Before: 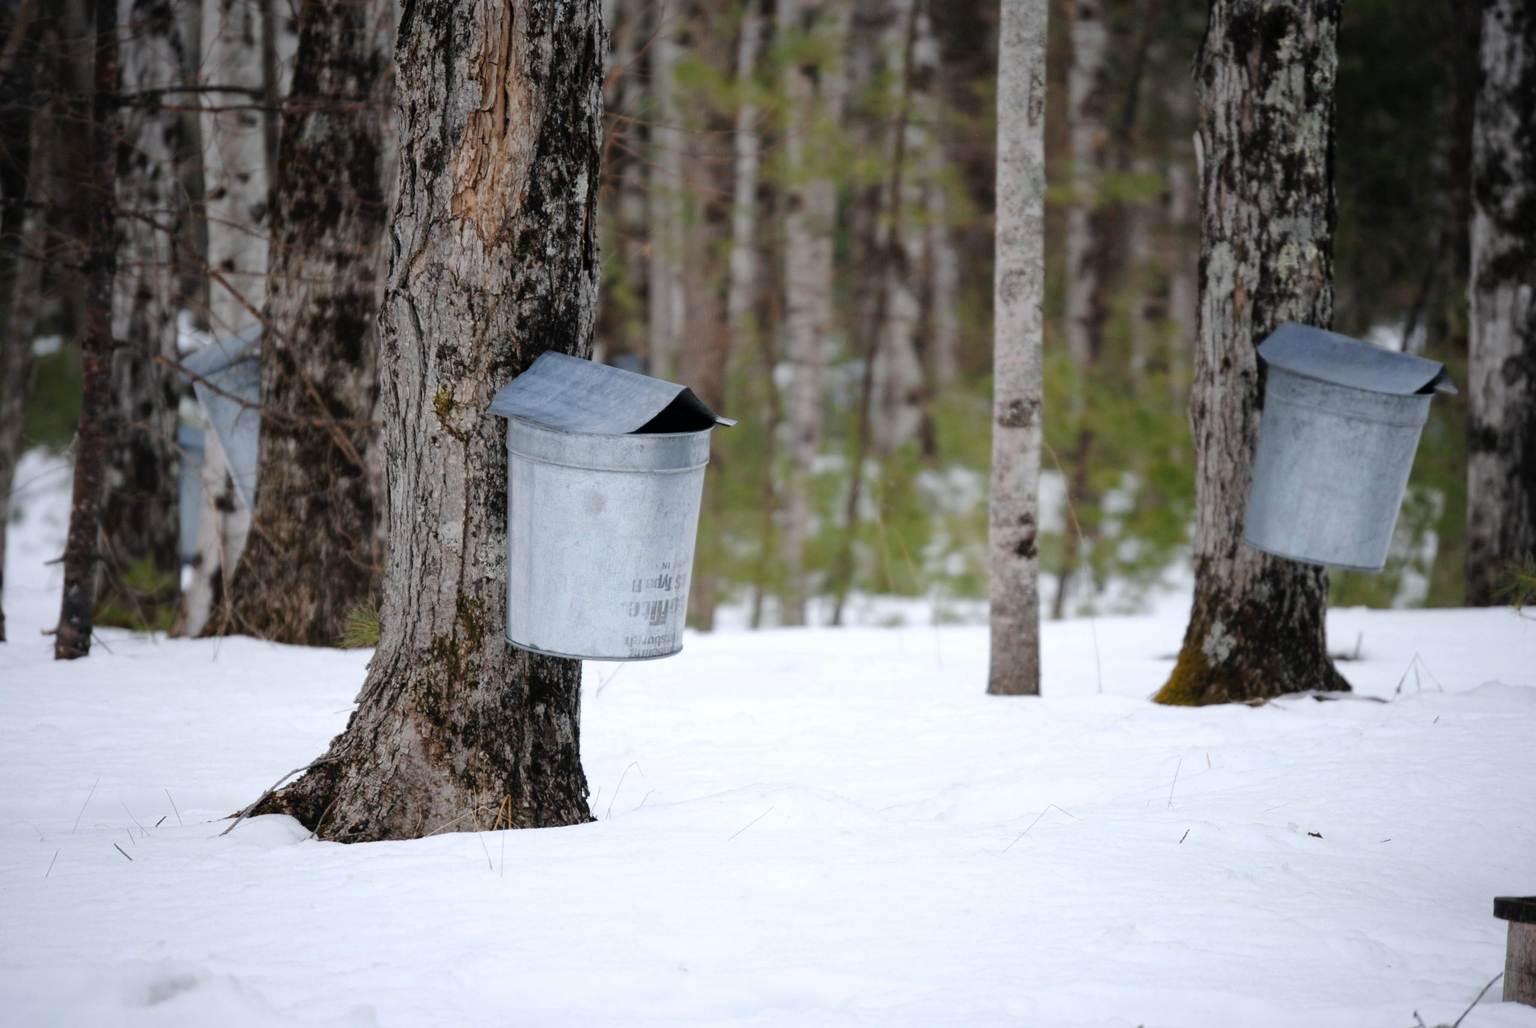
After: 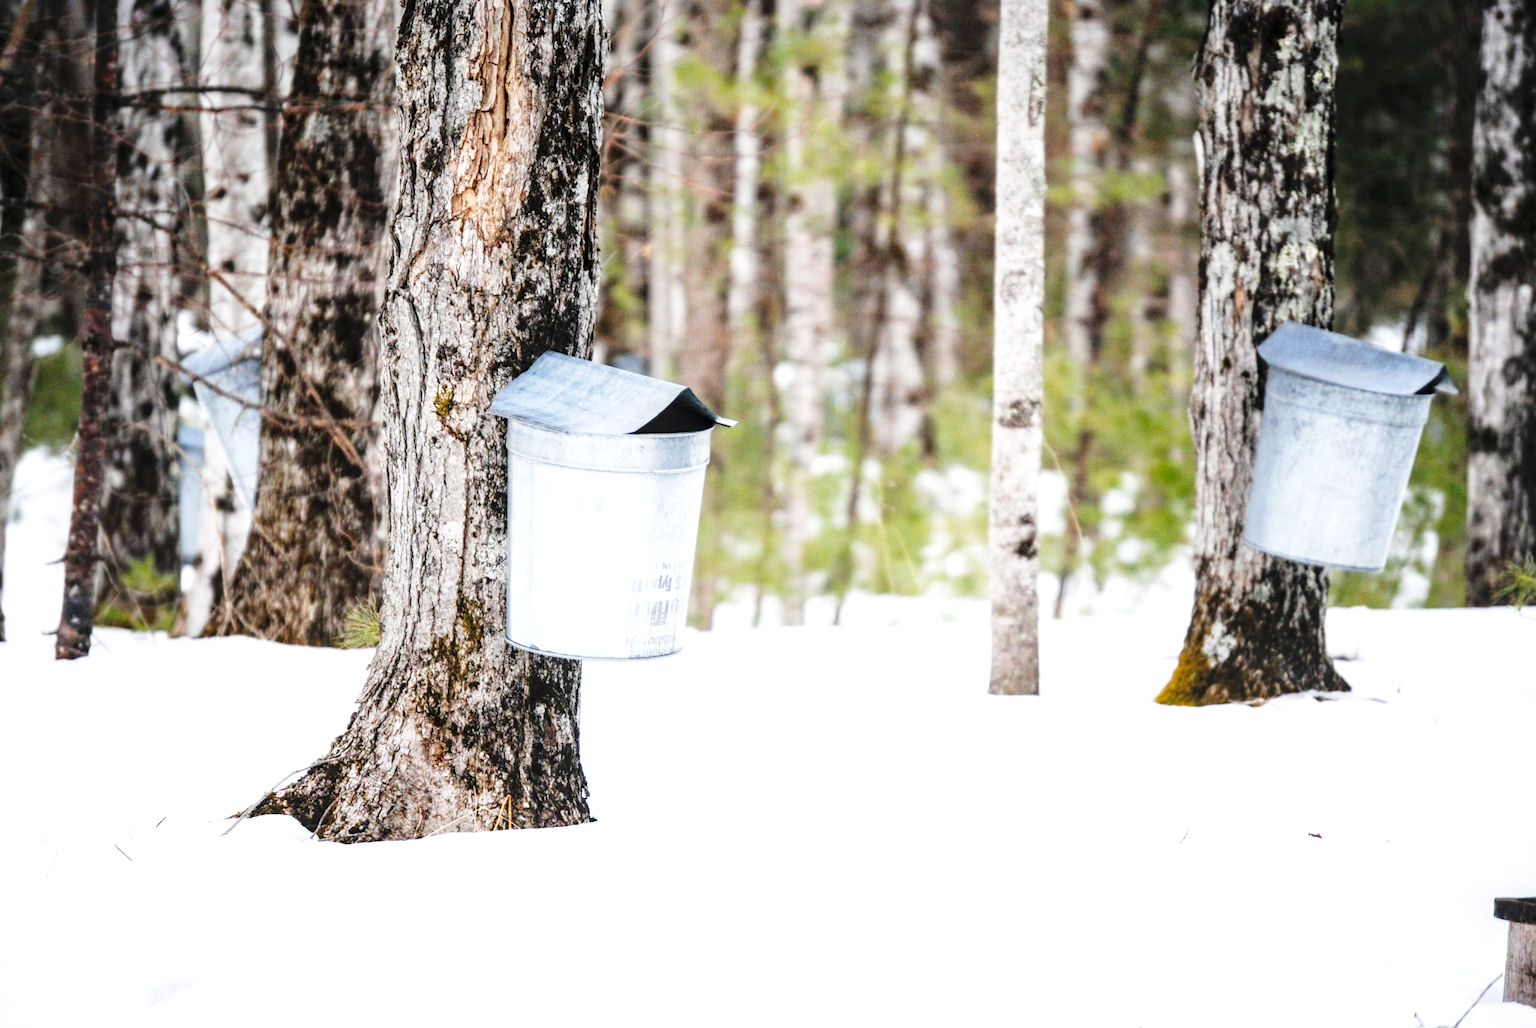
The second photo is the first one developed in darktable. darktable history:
local contrast: detail 130%
exposure: exposure 0.935 EV, compensate highlight preservation false
base curve: curves: ch0 [(0, 0) (0.028, 0.03) (0.121, 0.232) (0.46, 0.748) (0.859, 0.968) (1, 1)], preserve colors none
